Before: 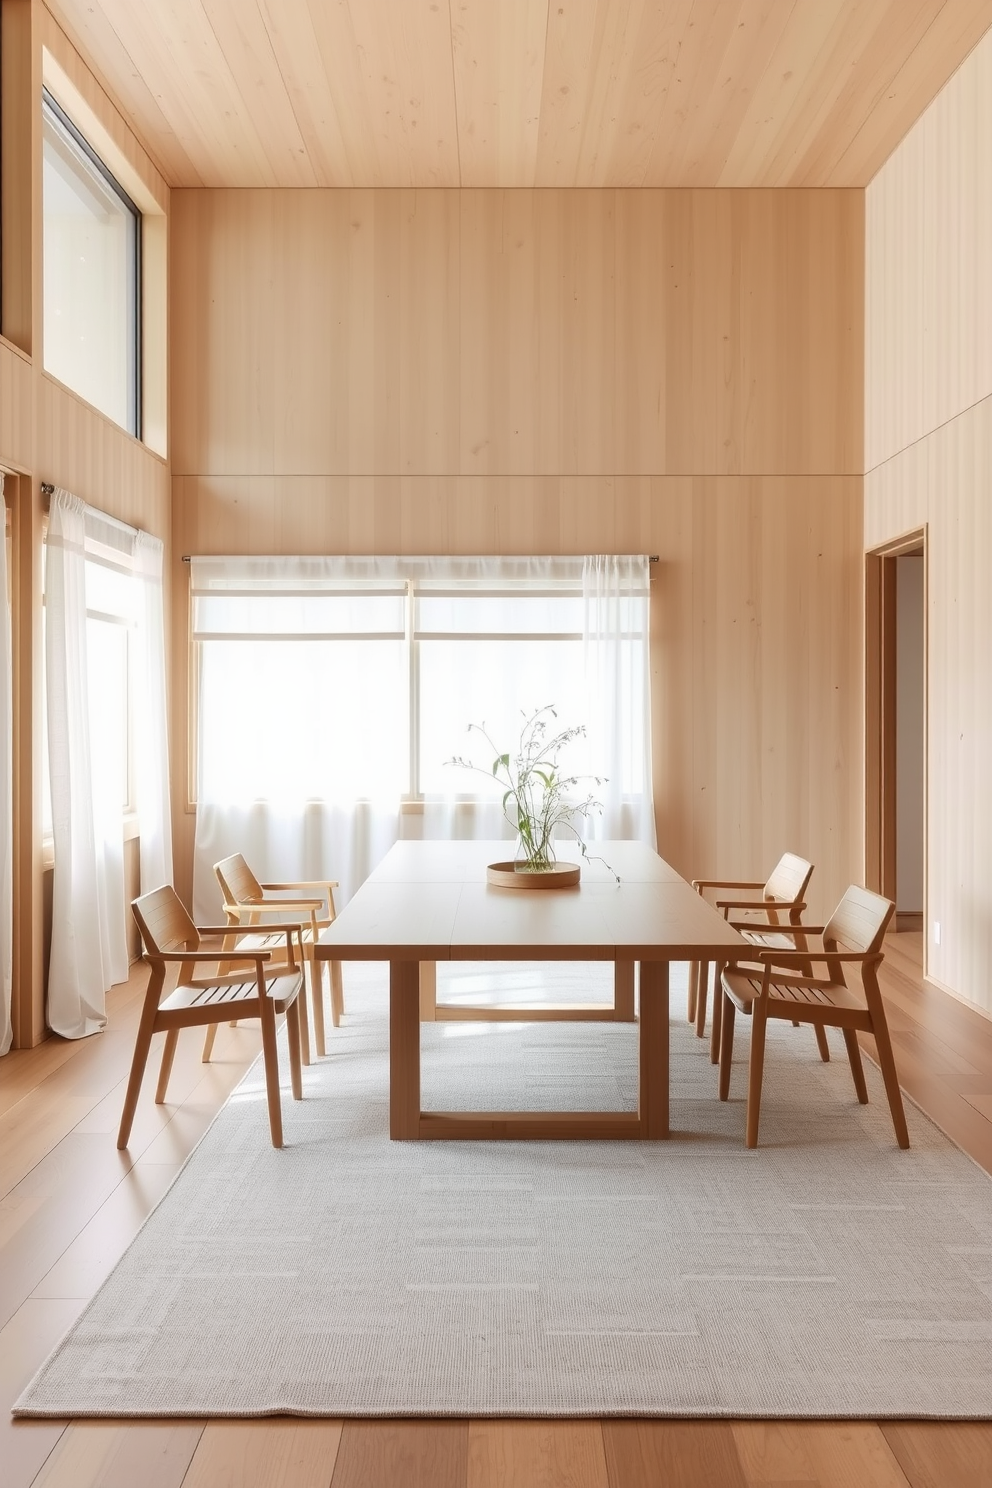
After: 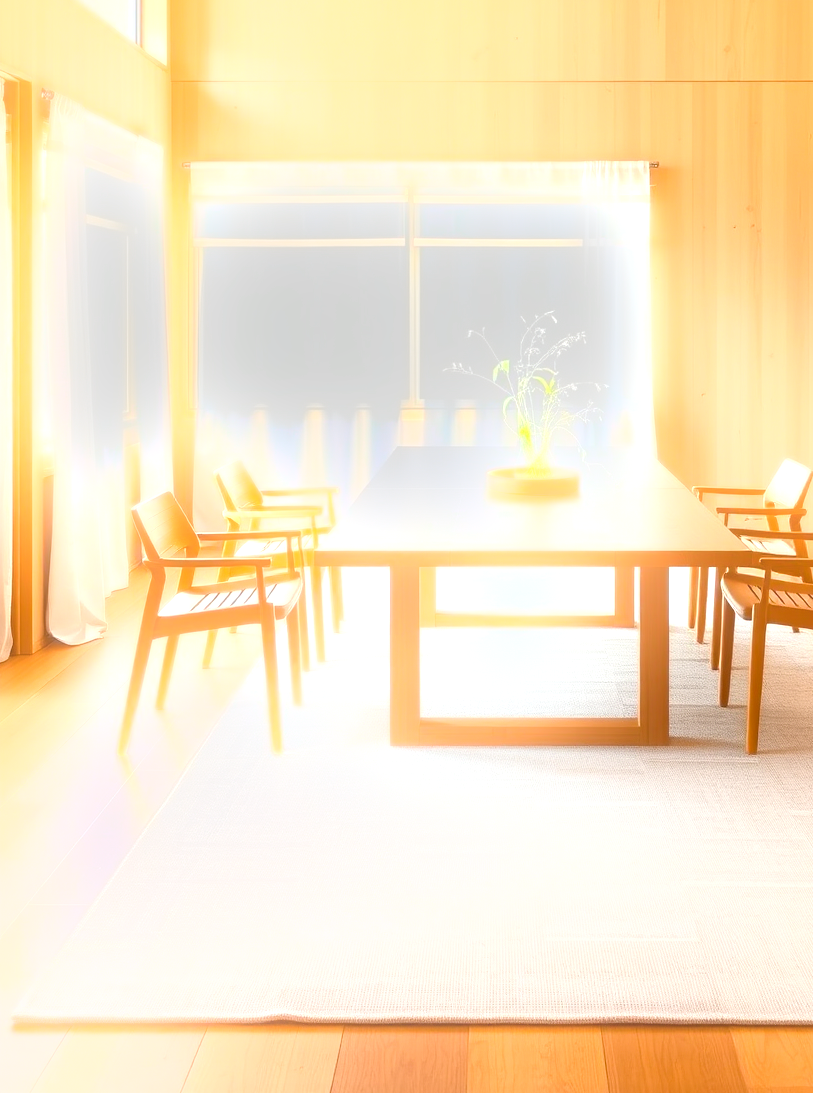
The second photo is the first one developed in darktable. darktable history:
contrast equalizer: y [[0.439, 0.44, 0.442, 0.457, 0.493, 0.498], [0.5 ×6], [0.5 ×6], [0 ×6], [0 ×6]], mix 0.59
crop: top 26.531%, right 17.959%
exposure: black level correction 0, exposure 1.2 EV, compensate exposure bias true, compensate highlight preservation false
bloom: size 9%, threshold 100%, strength 7%
color balance rgb: linear chroma grading › global chroma 15%, perceptual saturation grading › global saturation 30%
